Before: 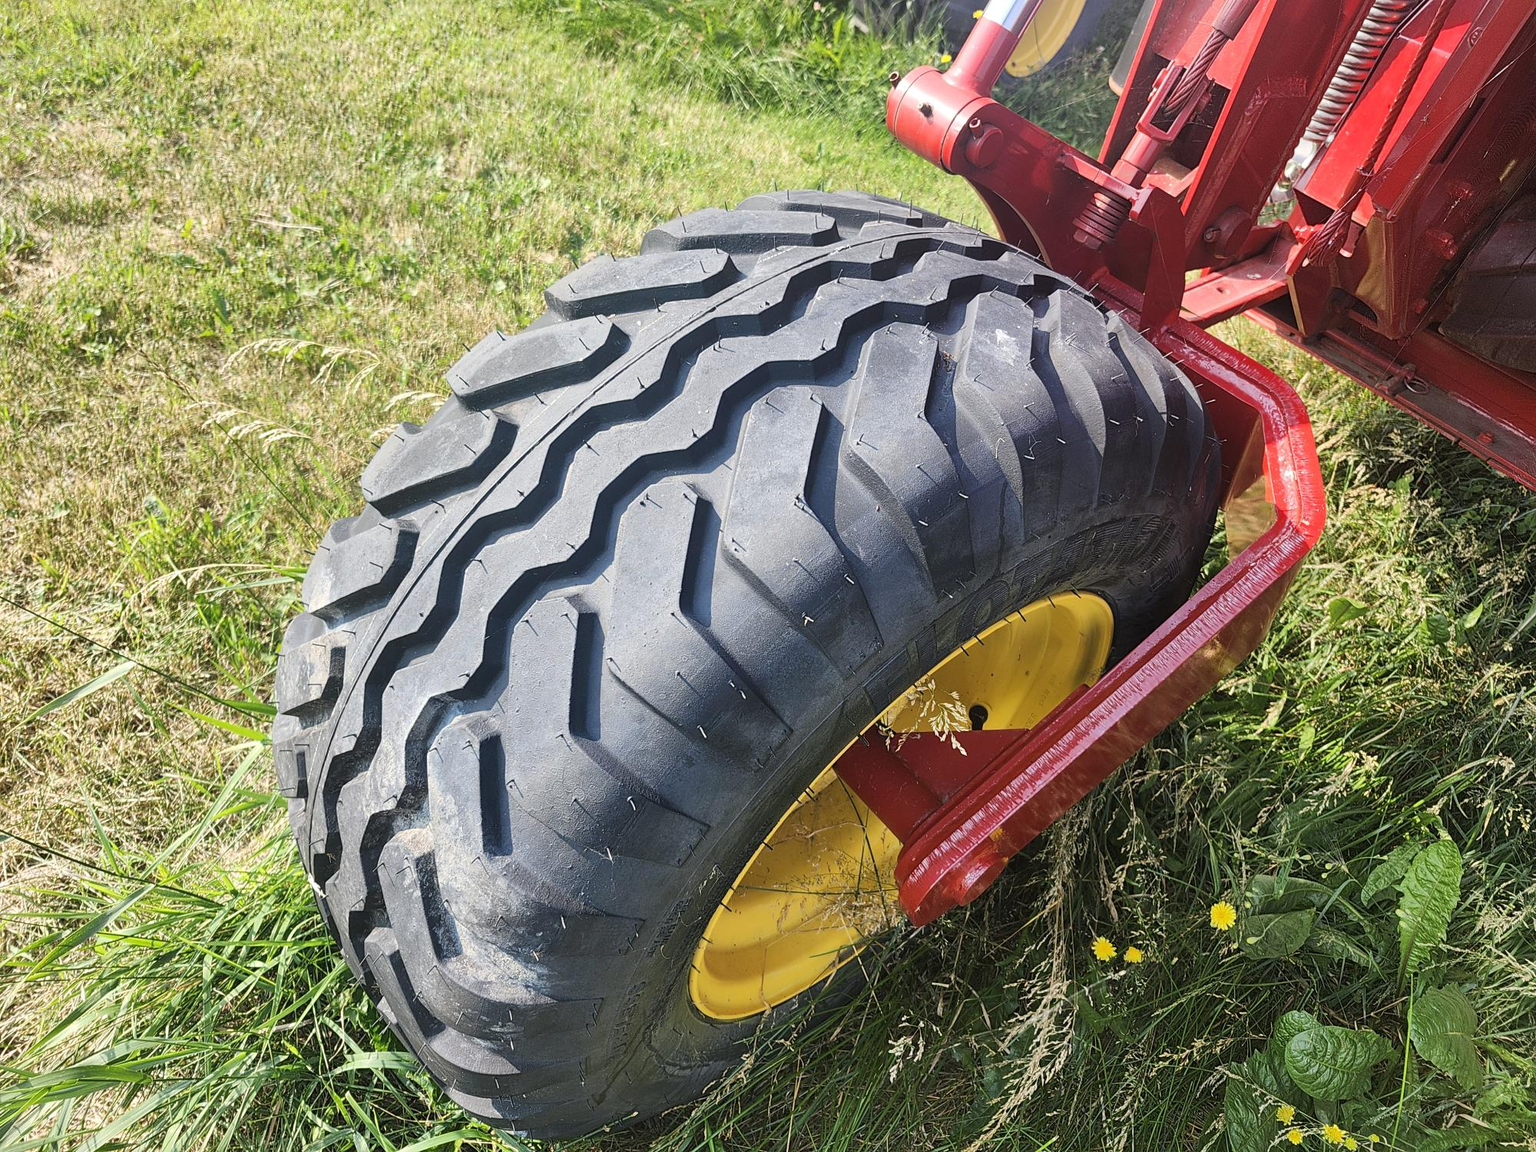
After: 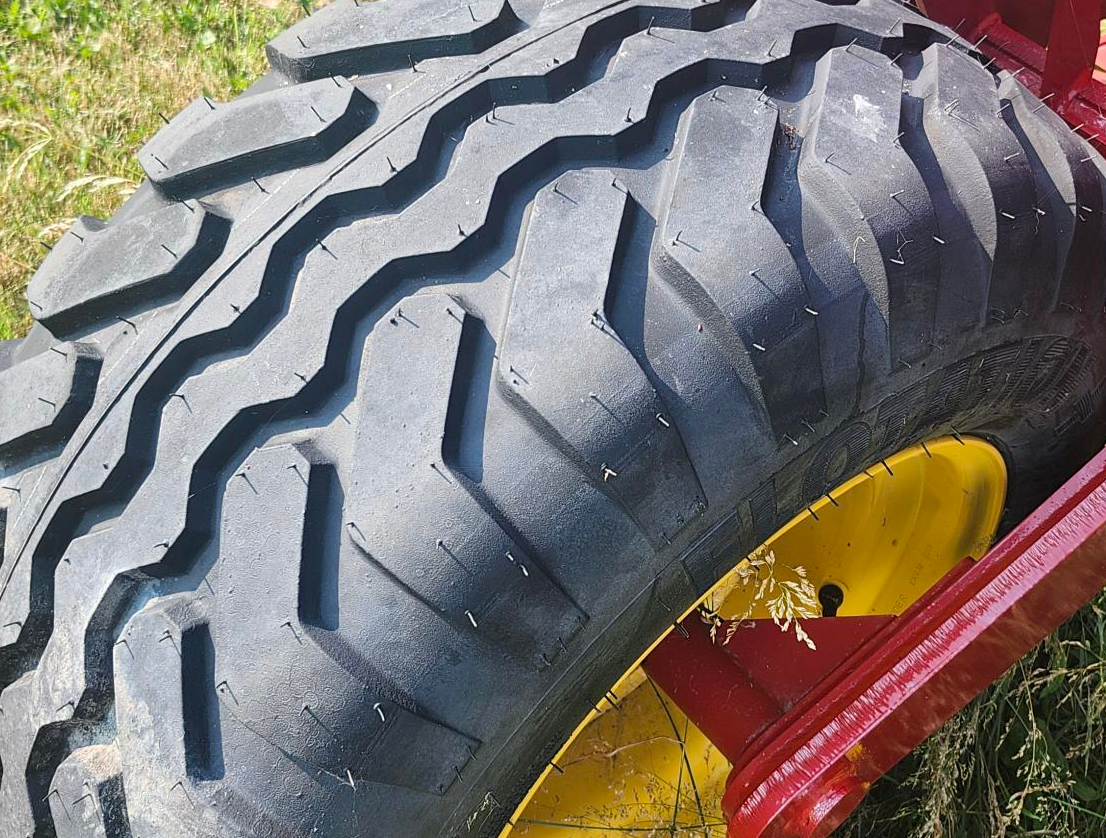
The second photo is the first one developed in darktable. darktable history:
crop and rotate: left 22.172%, top 22.304%, right 22.504%, bottom 21.794%
